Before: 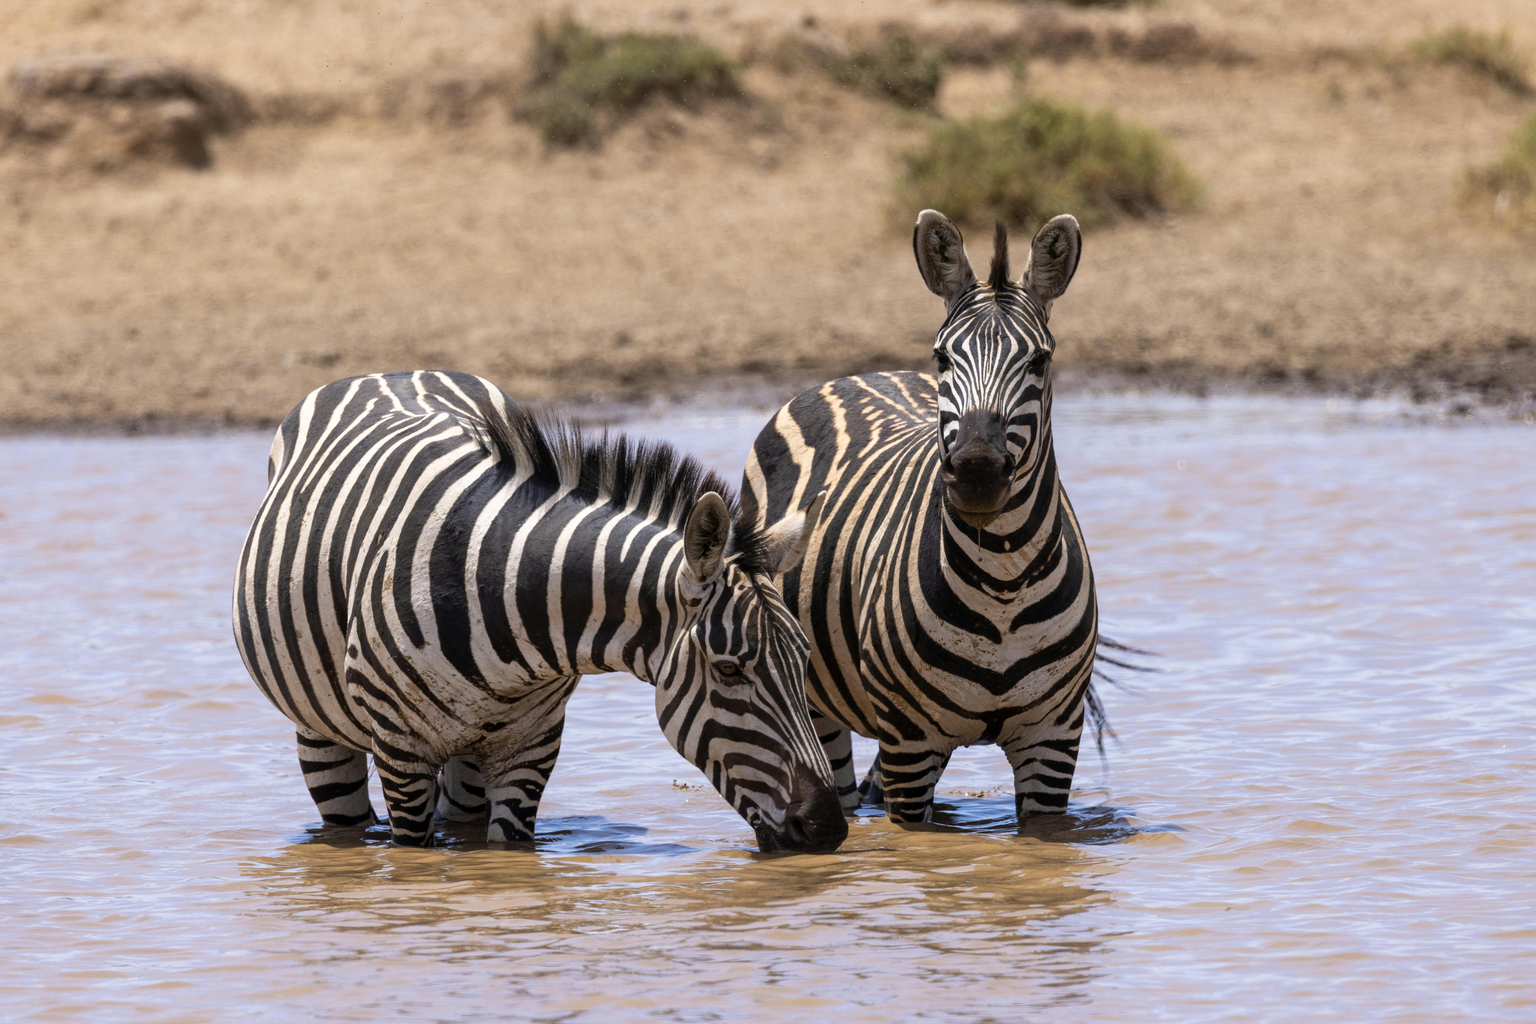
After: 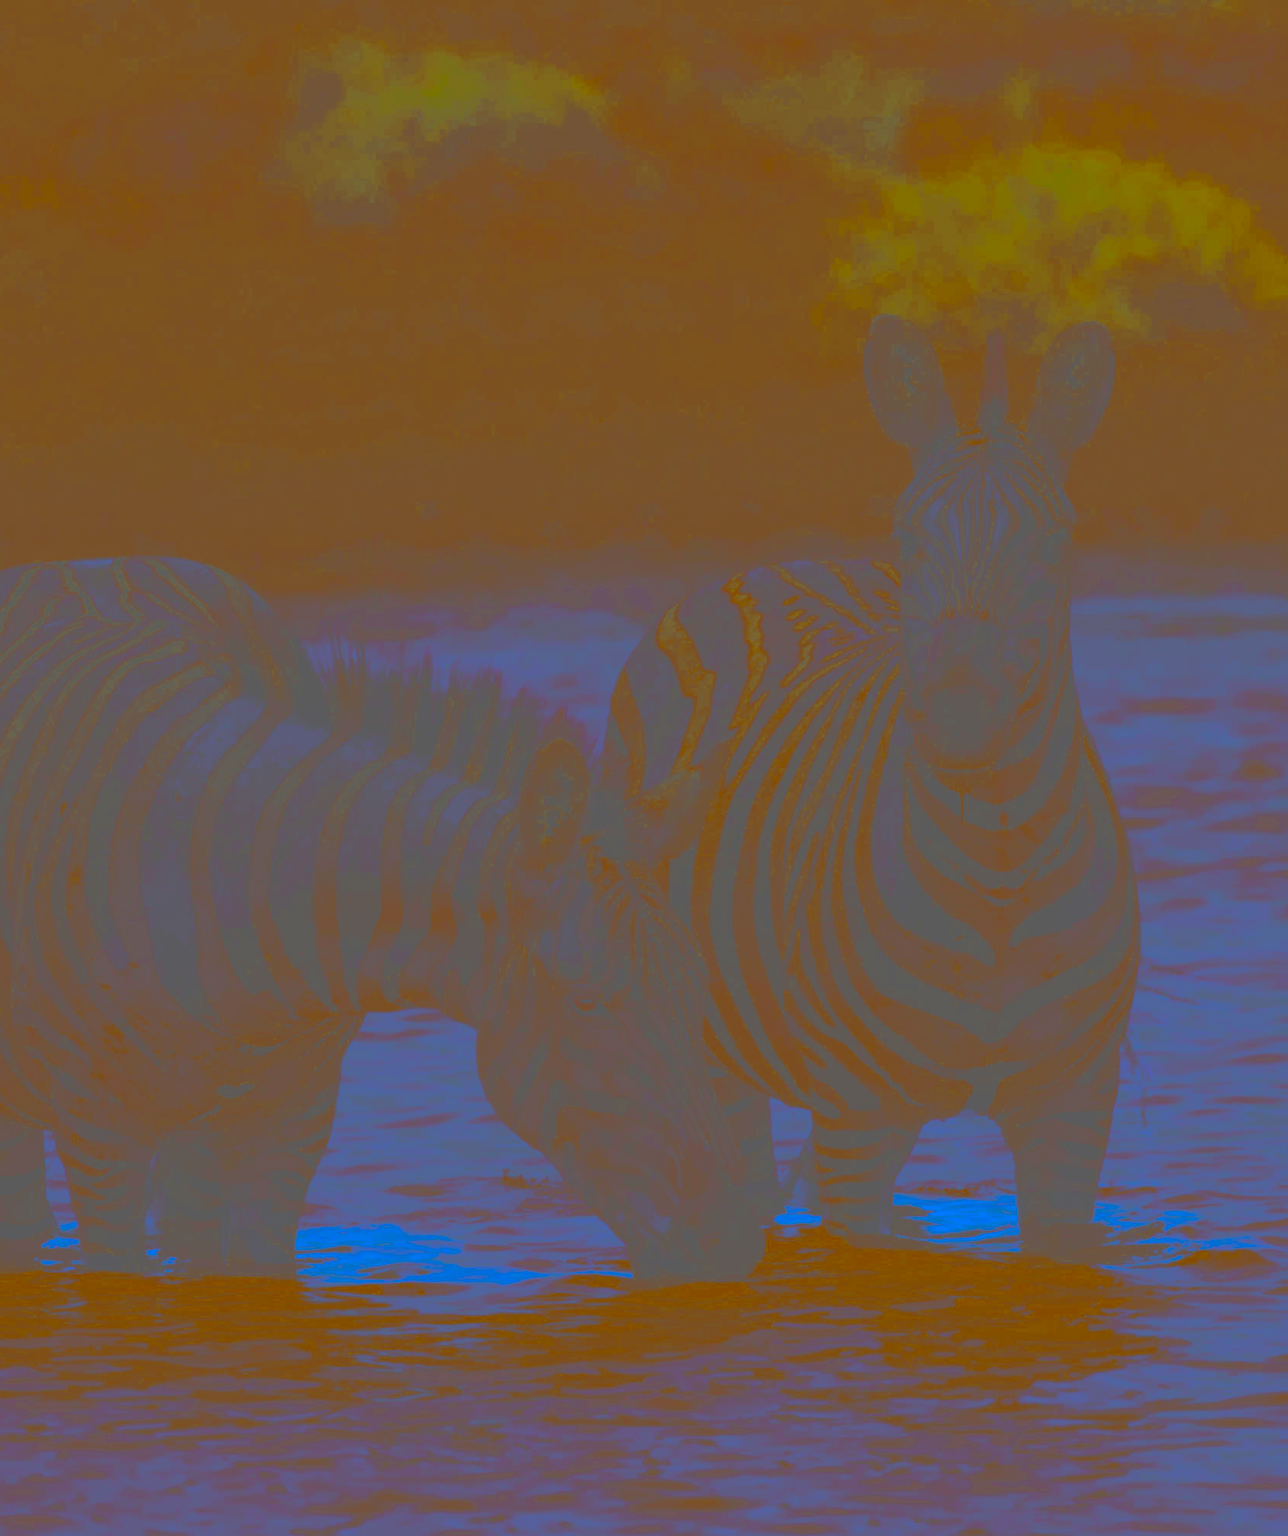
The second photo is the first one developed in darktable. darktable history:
contrast brightness saturation: contrast -0.989, brightness -0.174, saturation 0.756
color zones: curves: ch0 [(0, 0.485) (0.178, 0.476) (0.261, 0.623) (0.411, 0.403) (0.708, 0.603) (0.934, 0.412)]; ch1 [(0.003, 0.485) (0.149, 0.496) (0.229, 0.584) (0.326, 0.551) (0.484, 0.262) (0.757, 0.643)]
crop: left 22.003%, right 22.048%, bottom 0.011%
